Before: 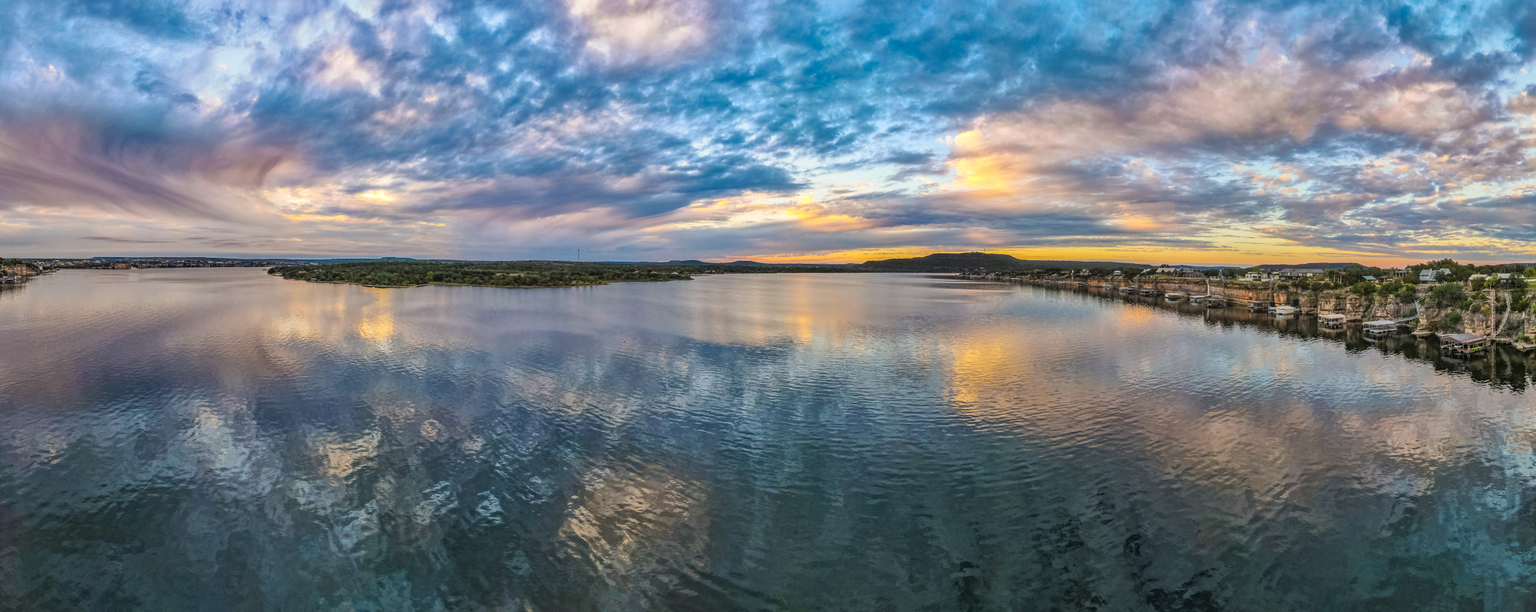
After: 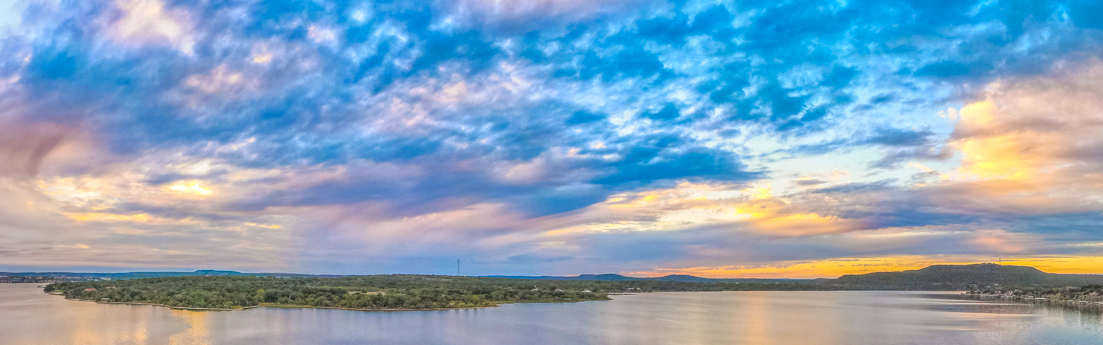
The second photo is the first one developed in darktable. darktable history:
local contrast: highlights 48%, shadows 0%, detail 100%
tone equalizer: -7 EV 0.15 EV, -6 EV 0.6 EV, -5 EV 1.15 EV, -4 EV 1.33 EV, -3 EV 1.15 EV, -2 EV 0.6 EV, -1 EV 0.15 EV, mask exposure compensation -0.5 EV
color zones: curves: ch1 [(0.25, 0.5) (0.747, 0.71)]
crop: left 15.306%, top 9.065%, right 30.789%, bottom 48.638%
